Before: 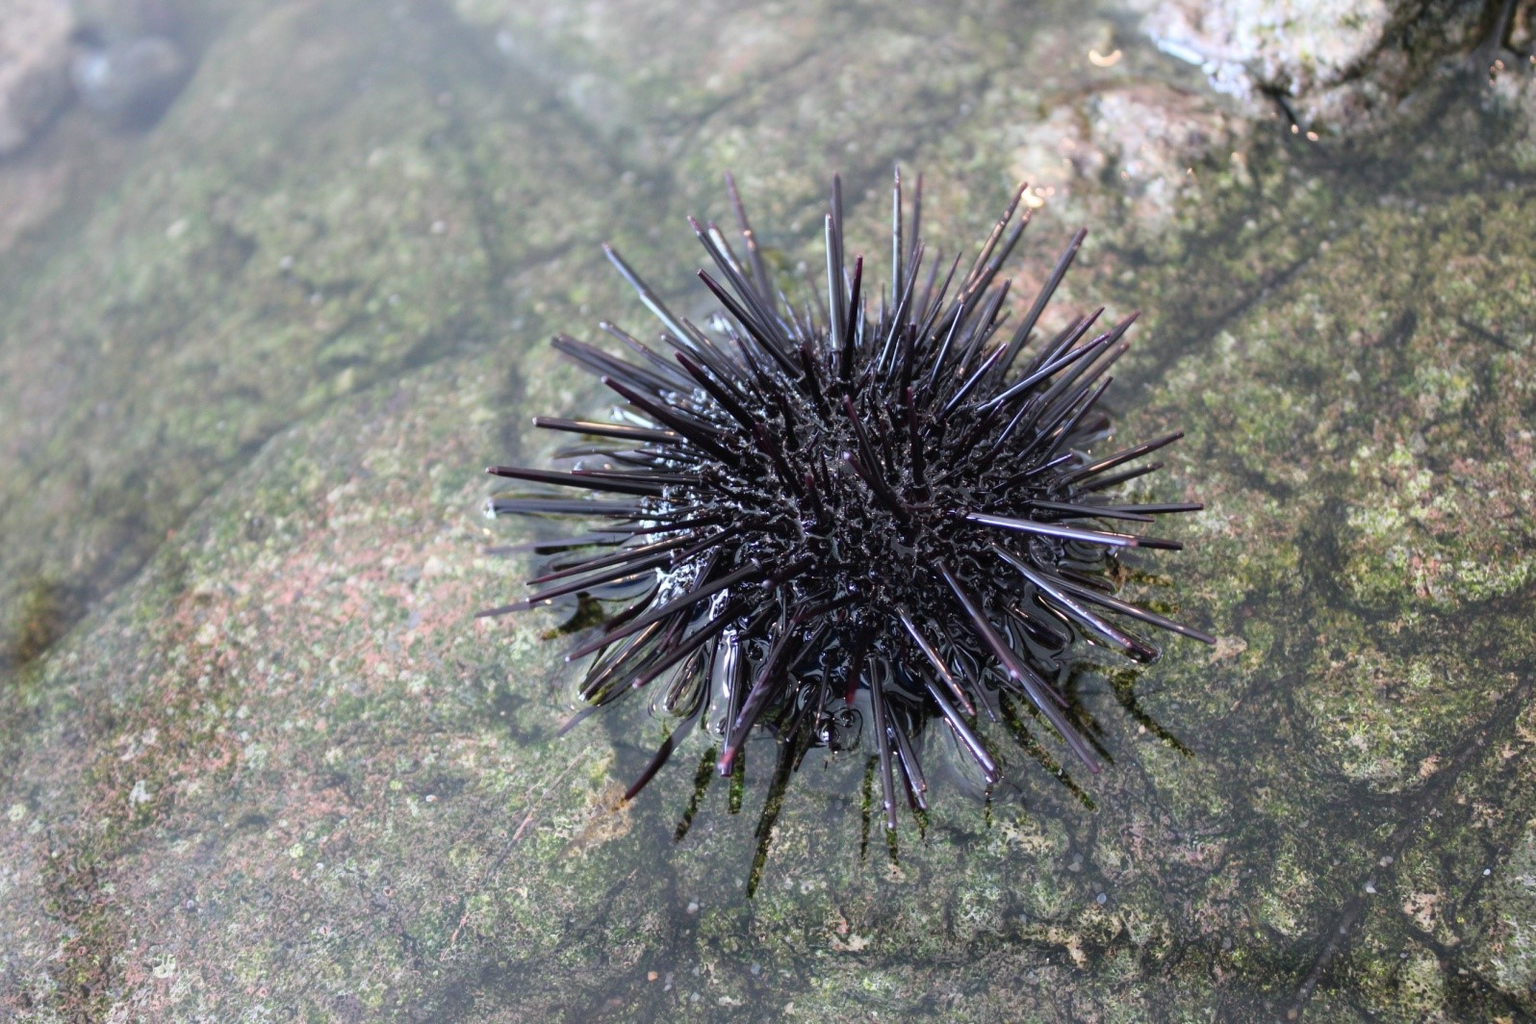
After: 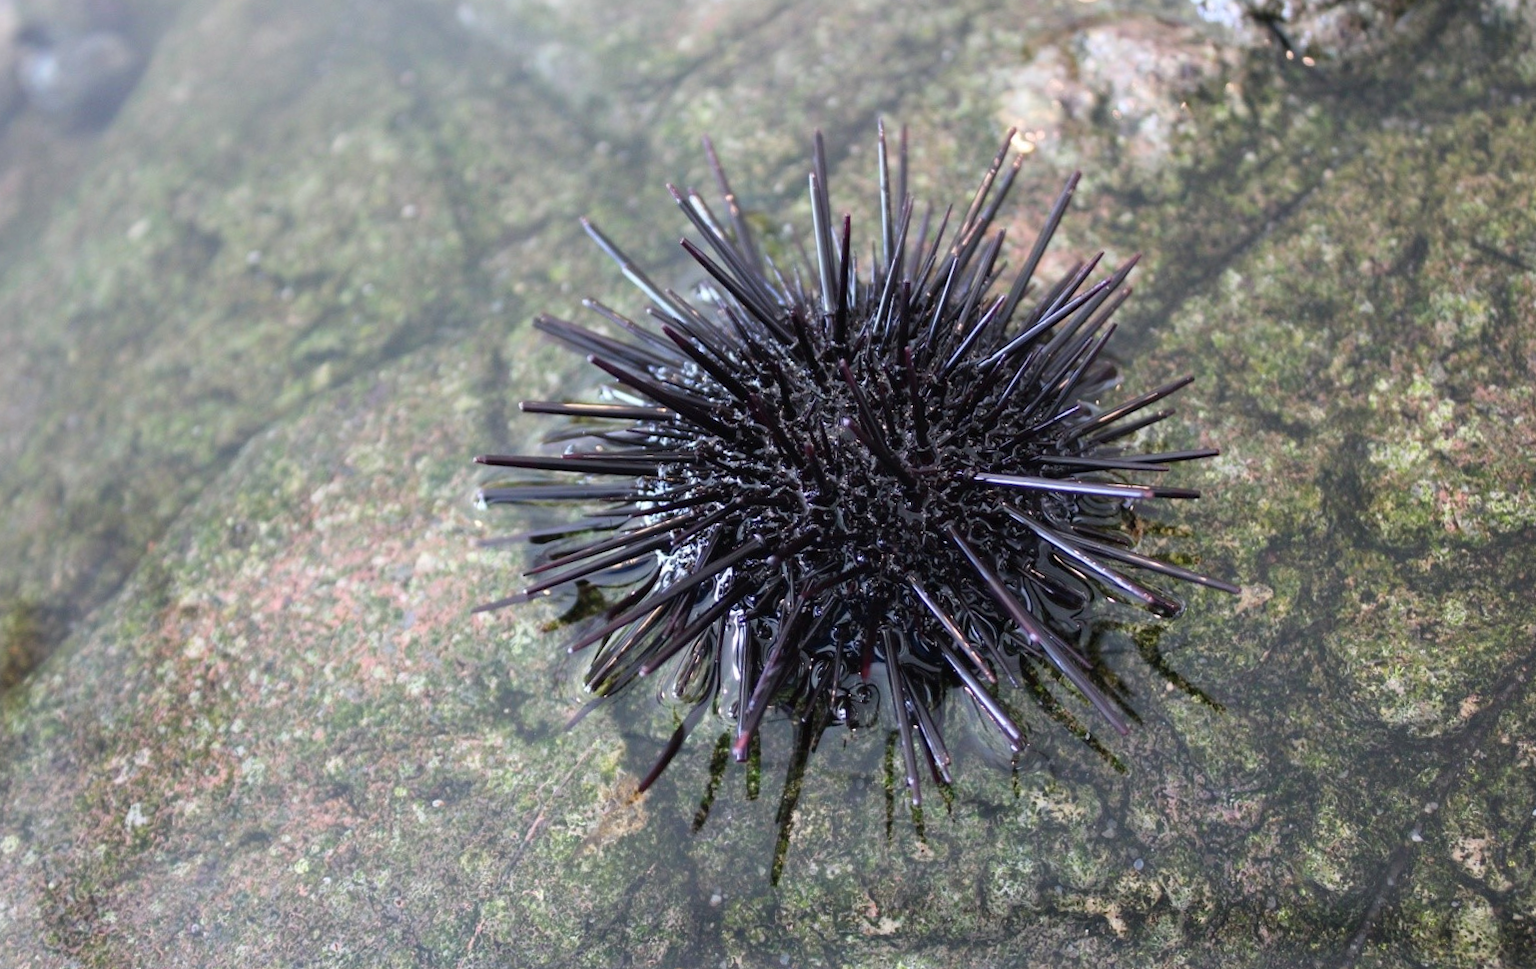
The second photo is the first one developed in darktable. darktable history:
rotate and perspective: rotation -3.52°, crop left 0.036, crop right 0.964, crop top 0.081, crop bottom 0.919
tone equalizer: on, module defaults
